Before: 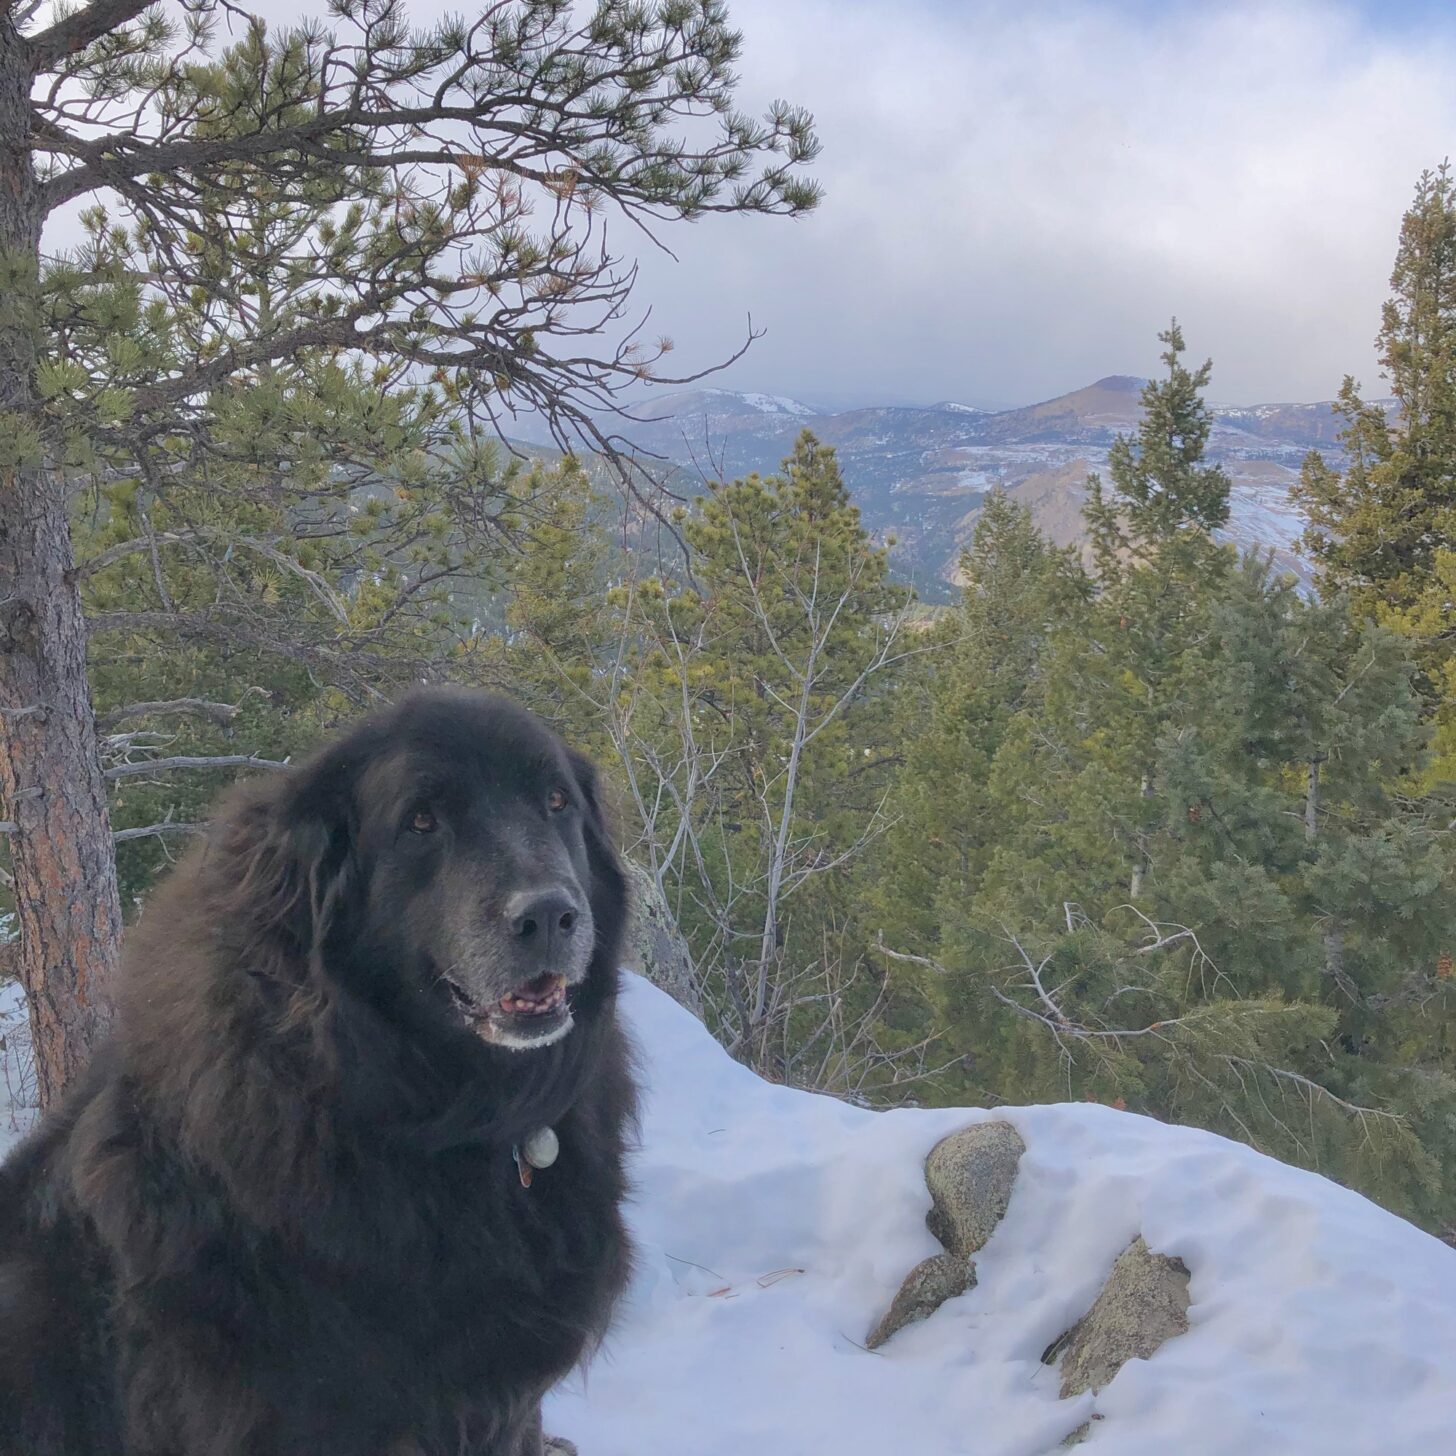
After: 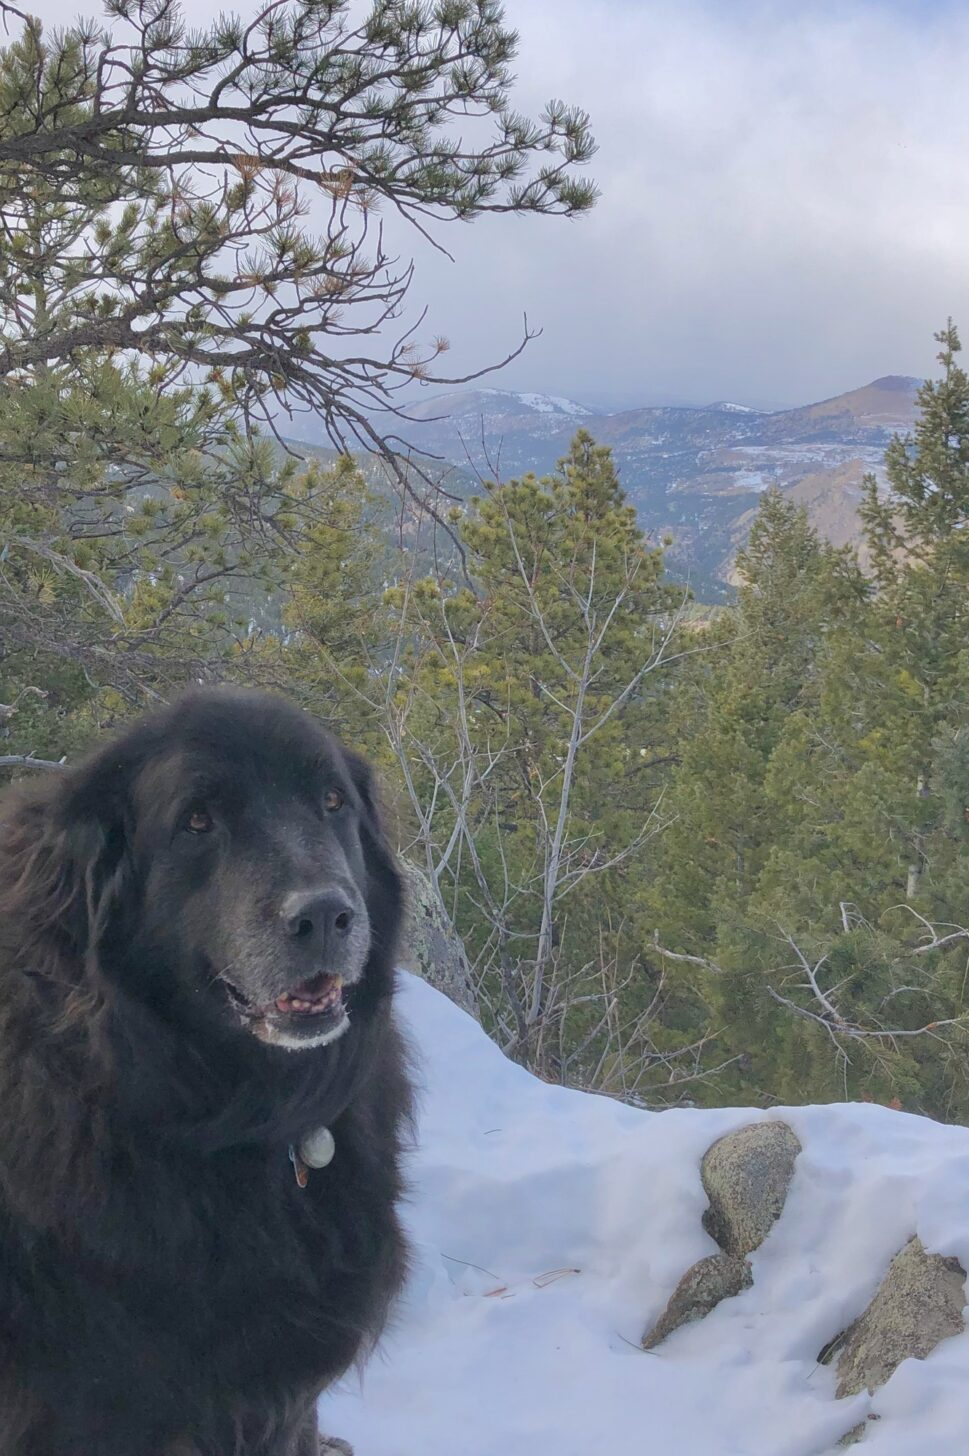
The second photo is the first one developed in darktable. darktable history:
crop and rotate: left 15.396%, right 18.042%
